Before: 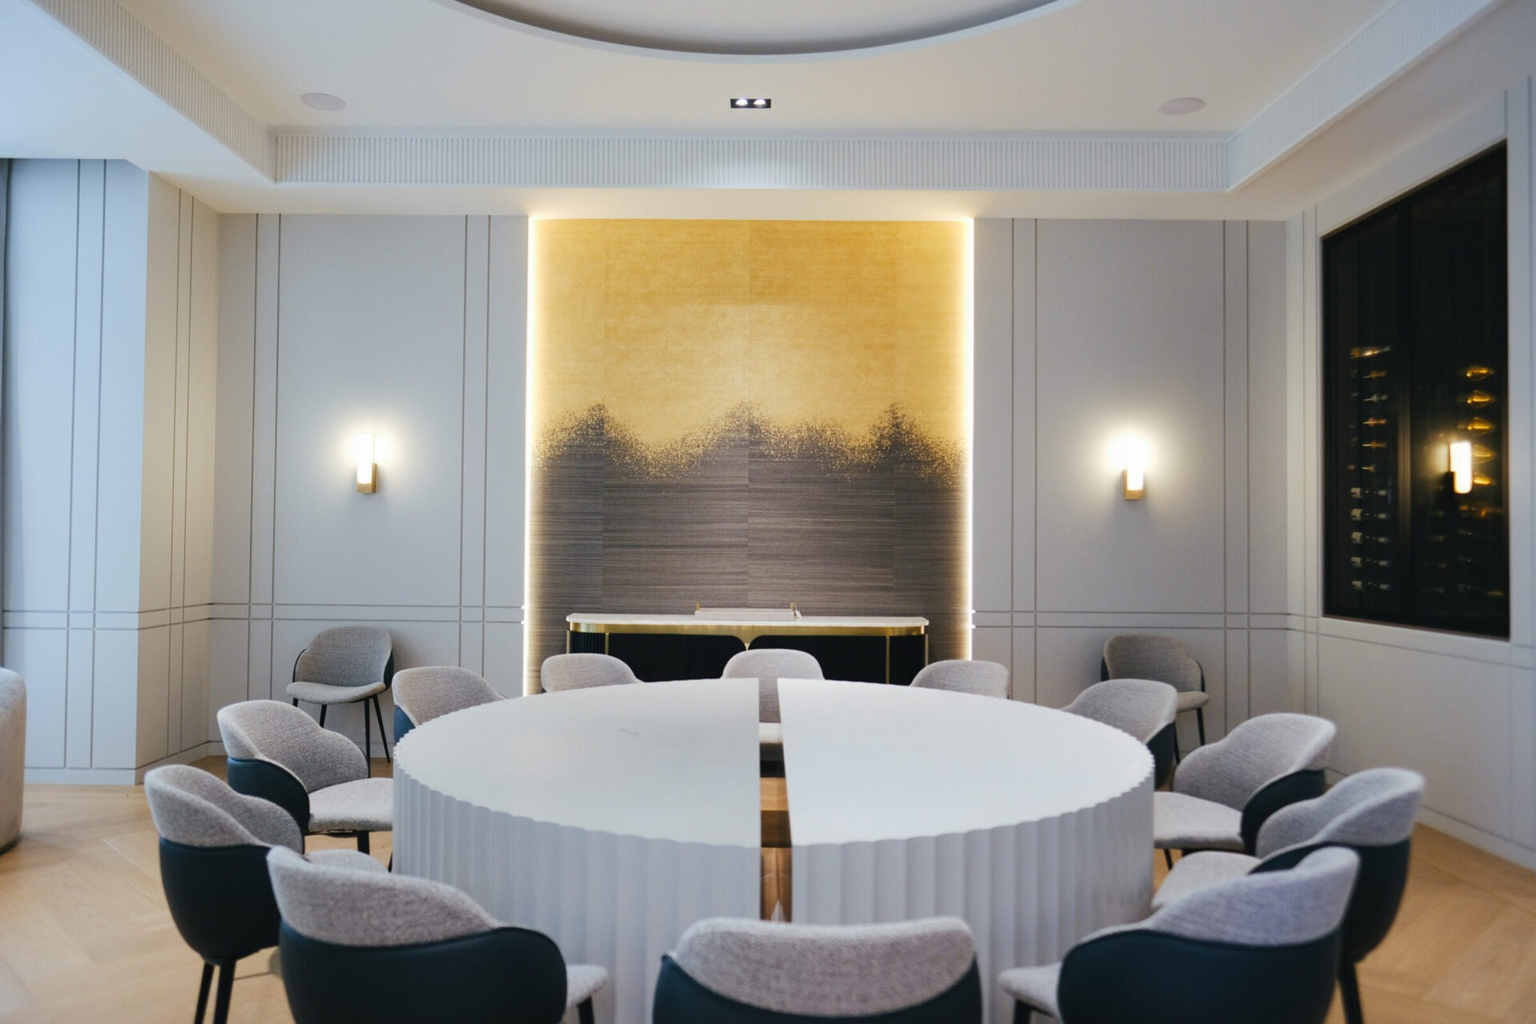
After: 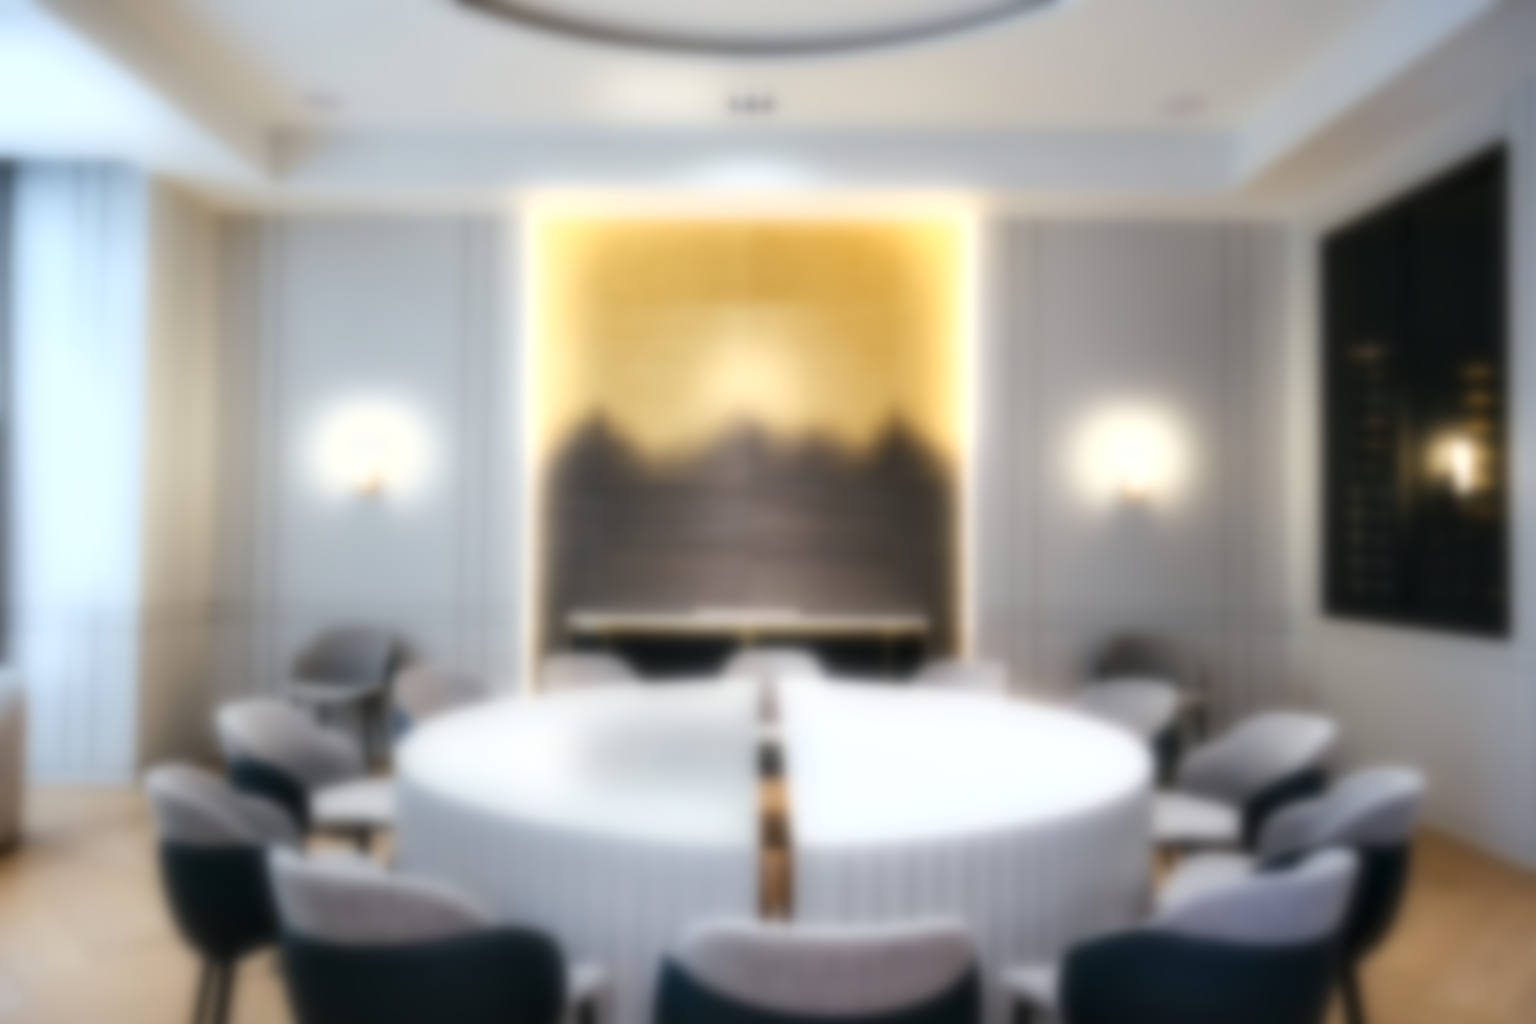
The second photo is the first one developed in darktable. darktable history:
tone equalizer: -8 EV -0.001 EV, -7 EV 0.001 EV, -6 EV -0.002 EV, -5 EV -0.003 EV, -4 EV -0.062 EV, -3 EV -0.222 EV, -2 EV -0.267 EV, -1 EV 0.105 EV, +0 EV 0.303 EV
bloom: size 5%, threshold 95%, strength 15%
contrast equalizer: octaves 7, y [[0.5, 0.542, 0.583, 0.625, 0.667, 0.708], [0.5 ×6], [0.5 ×6], [0 ×6], [0 ×6]]
lowpass: on, module defaults
